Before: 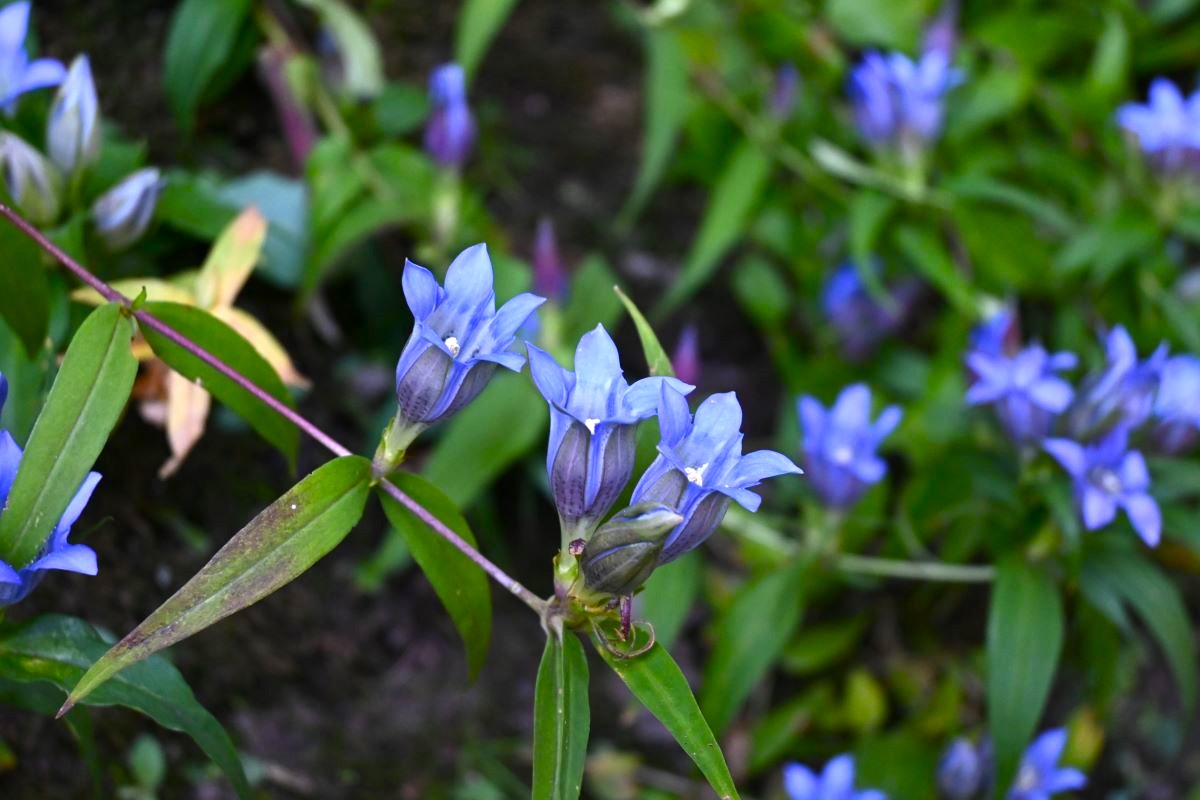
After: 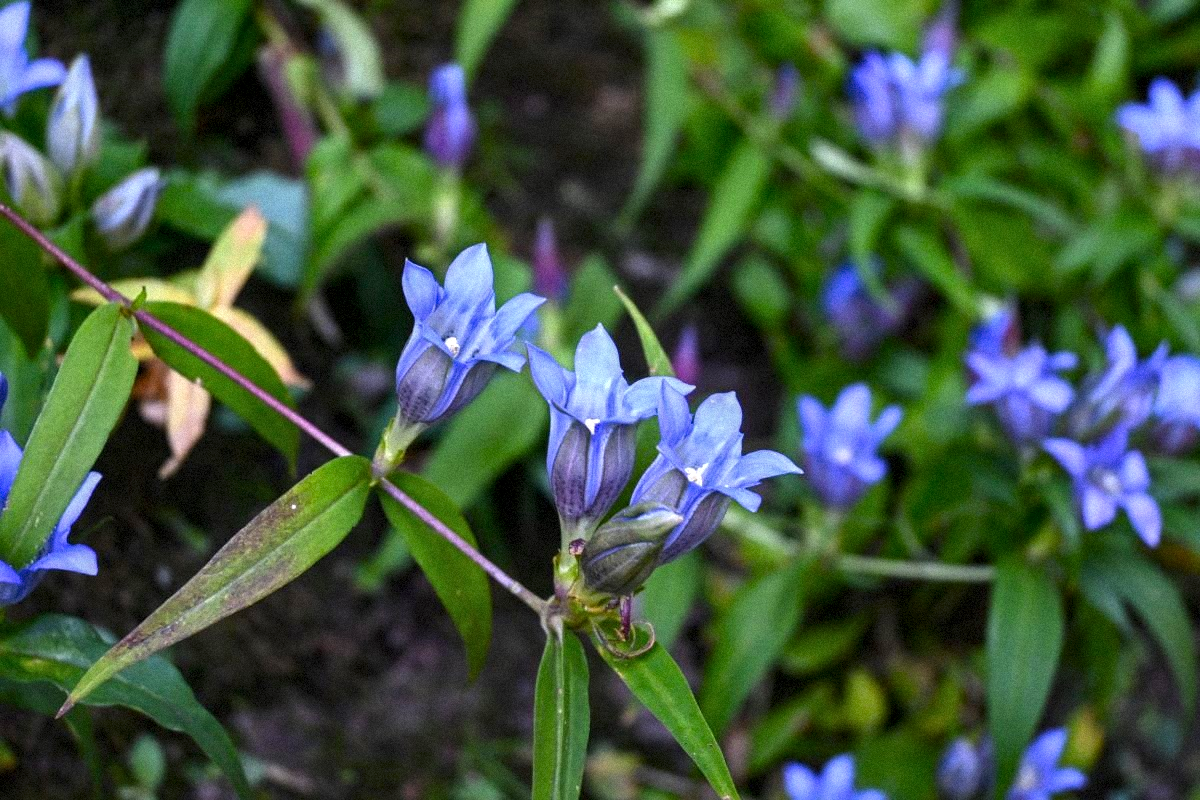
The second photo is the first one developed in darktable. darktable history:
grain: mid-tones bias 0%
local contrast: on, module defaults
